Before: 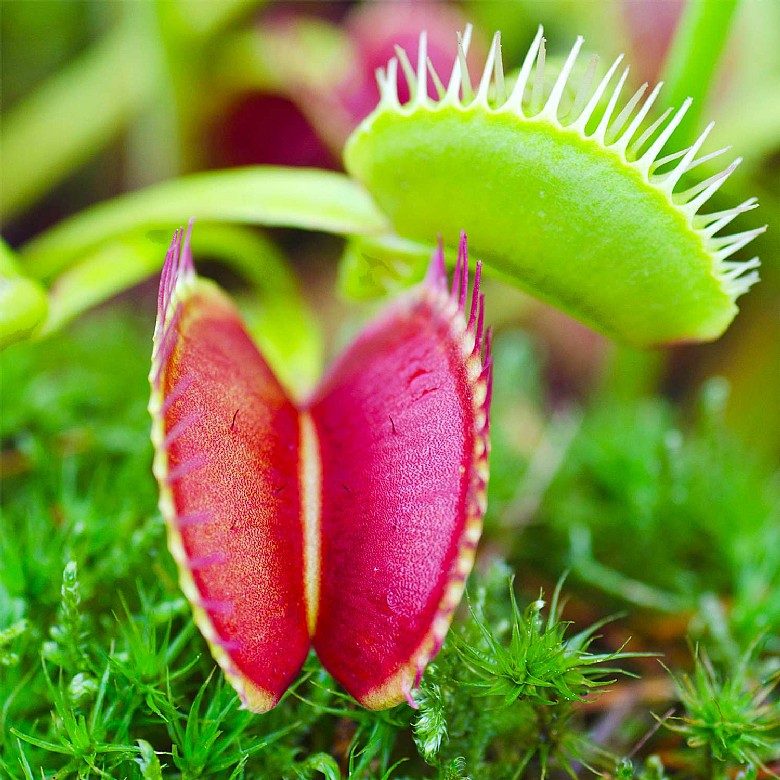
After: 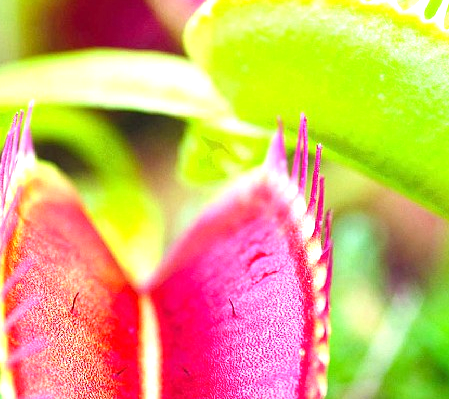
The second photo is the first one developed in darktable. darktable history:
crop: left 20.619%, top 15.091%, right 21.75%, bottom 33.673%
exposure: exposure 1.001 EV, compensate highlight preservation false
